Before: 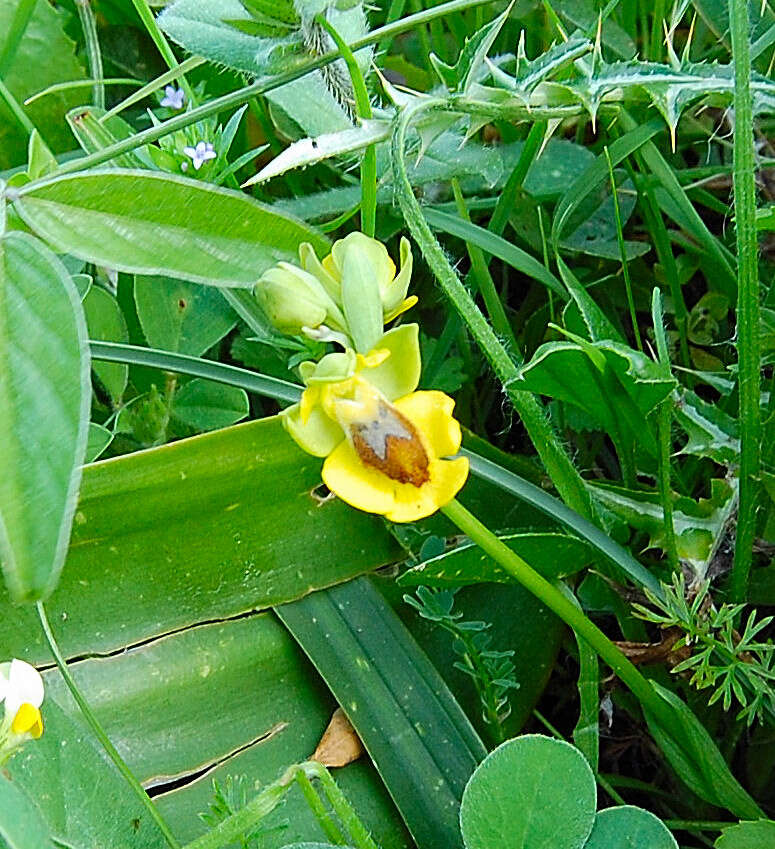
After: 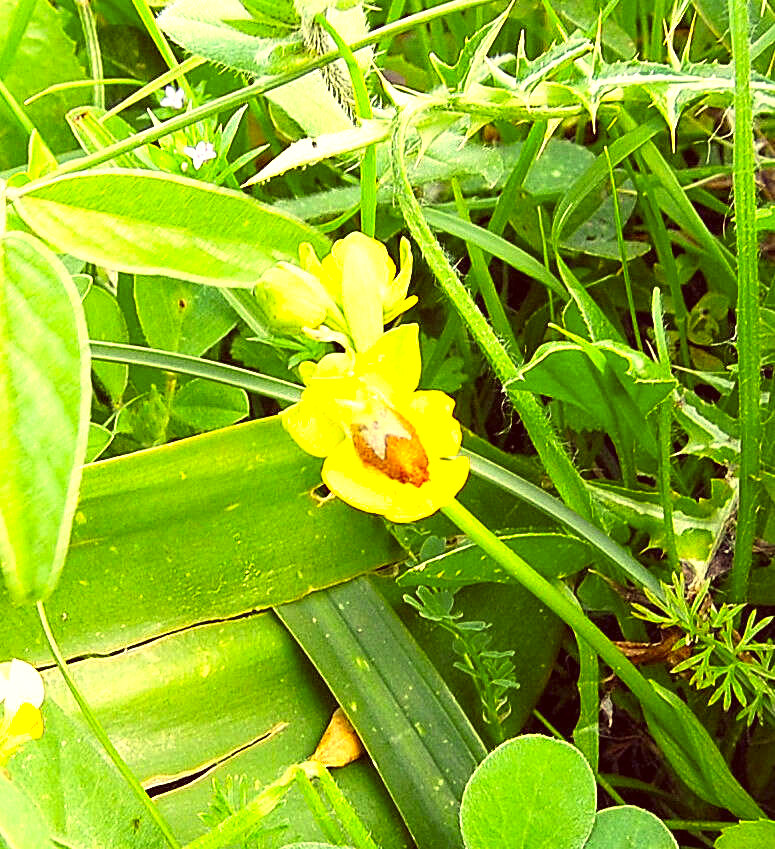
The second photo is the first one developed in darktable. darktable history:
color correction: highlights a* 10.12, highlights b* 39.04, shadows a* 14.62, shadows b* 3.37
exposure: exposure 1.089 EV, compensate highlight preservation false
tone equalizer: -8 EV 0.06 EV, smoothing diameter 25%, edges refinement/feathering 10, preserve details guided filter
